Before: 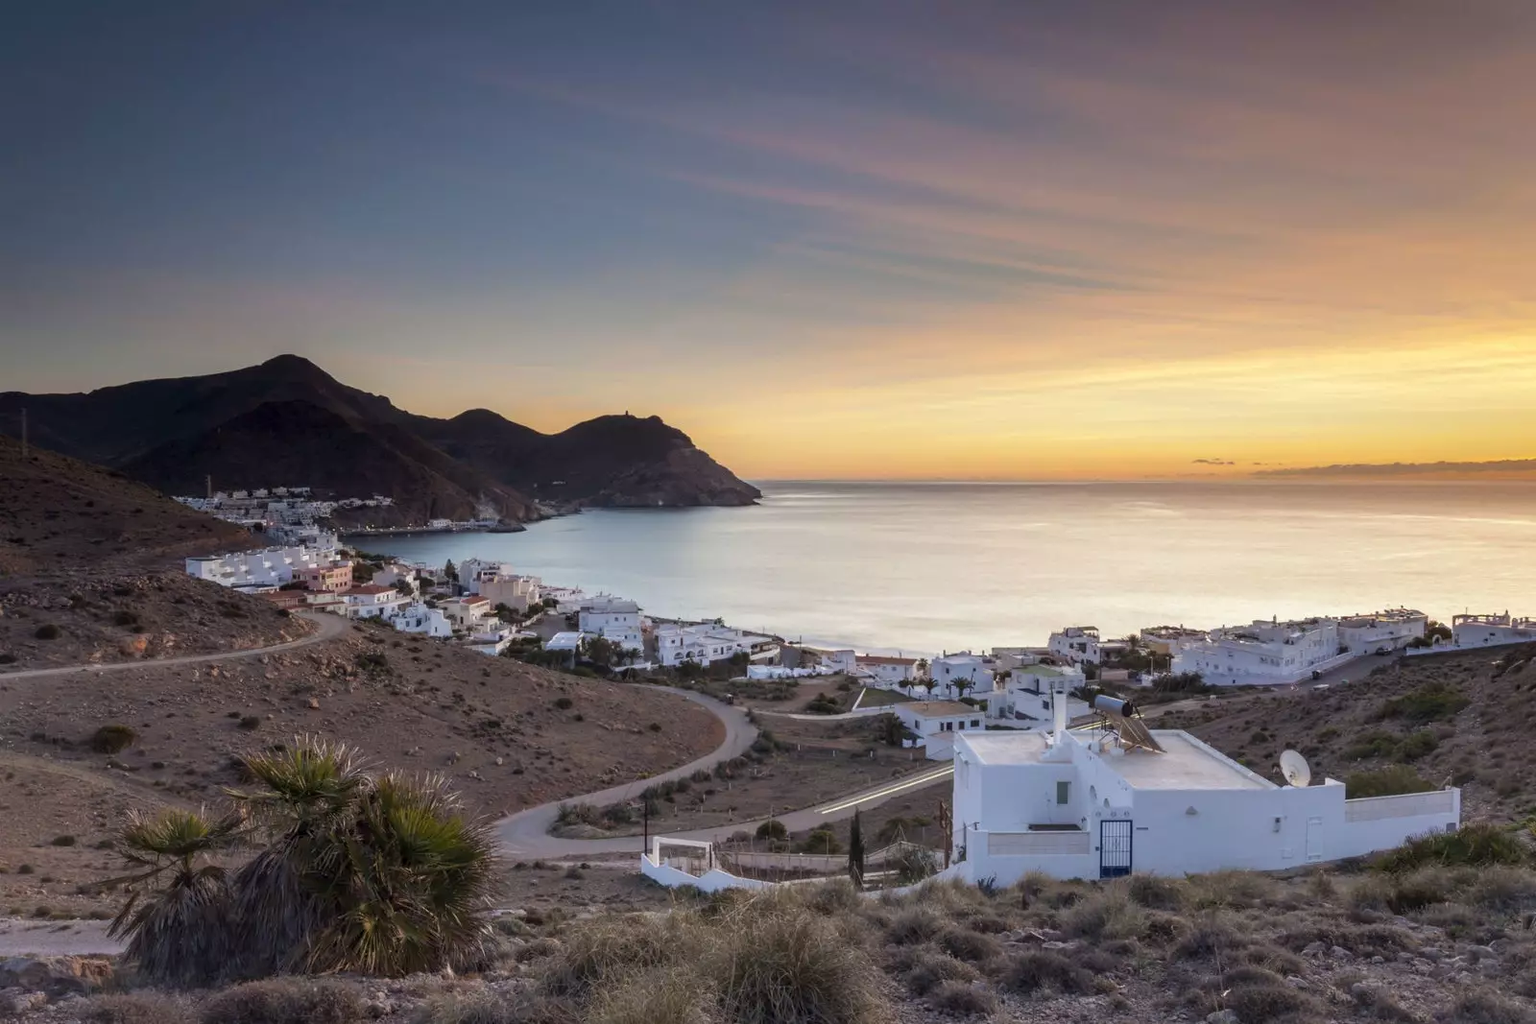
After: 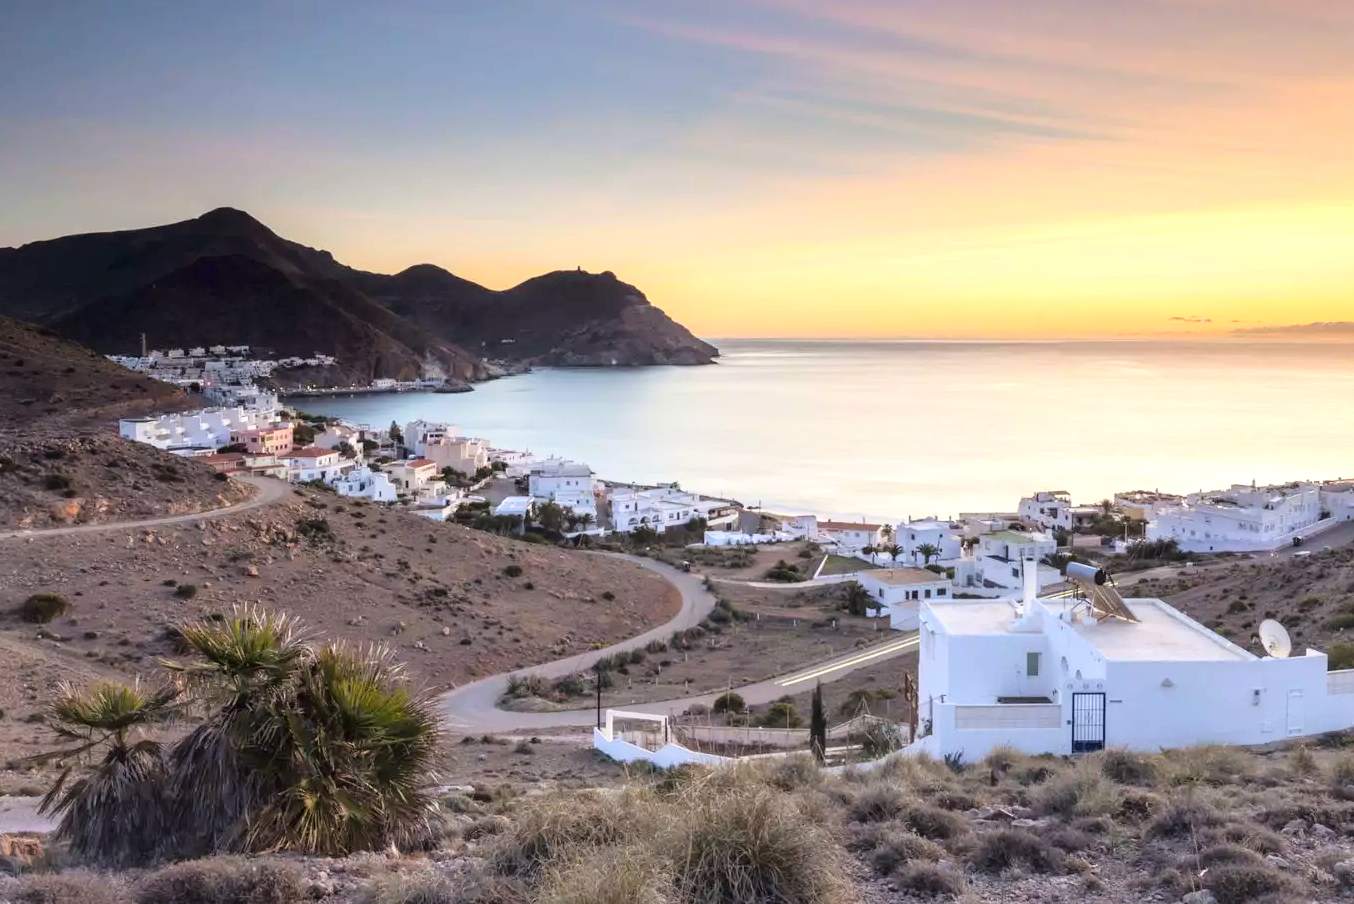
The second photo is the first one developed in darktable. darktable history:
tone curve: curves: ch0 [(0, 0.021) (0.049, 0.044) (0.152, 0.14) (0.328, 0.377) (0.473, 0.543) (0.641, 0.705) (0.85, 0.894) (1, 0.969)]; ch1 [(0, 0) (0.302, 0.331) (0.427, 0.433) (0.472, 0.47) (0.502, 0.503) (0.527, 0.521) (0.564, 0.58) (0.614, 0.626) (0.677, 0.701) (0.859, 0.885) (1, 1)]; ch2 [(0, 0) (0.33, 0.301) (0.447, 0.44) (0.487, 0.496) (0.502, 0.516) (0.535, 0.563) (0.565, 0.593) (0.618, 0.628) (1, 1)], color space Lab, linked channels, preserve colors none
crop and rotate: left 4.659%, top 15.244%, right 10.7%
exposure: exposure 0.659 EV, compensate exposure bias true, compensate highlight preservation false
